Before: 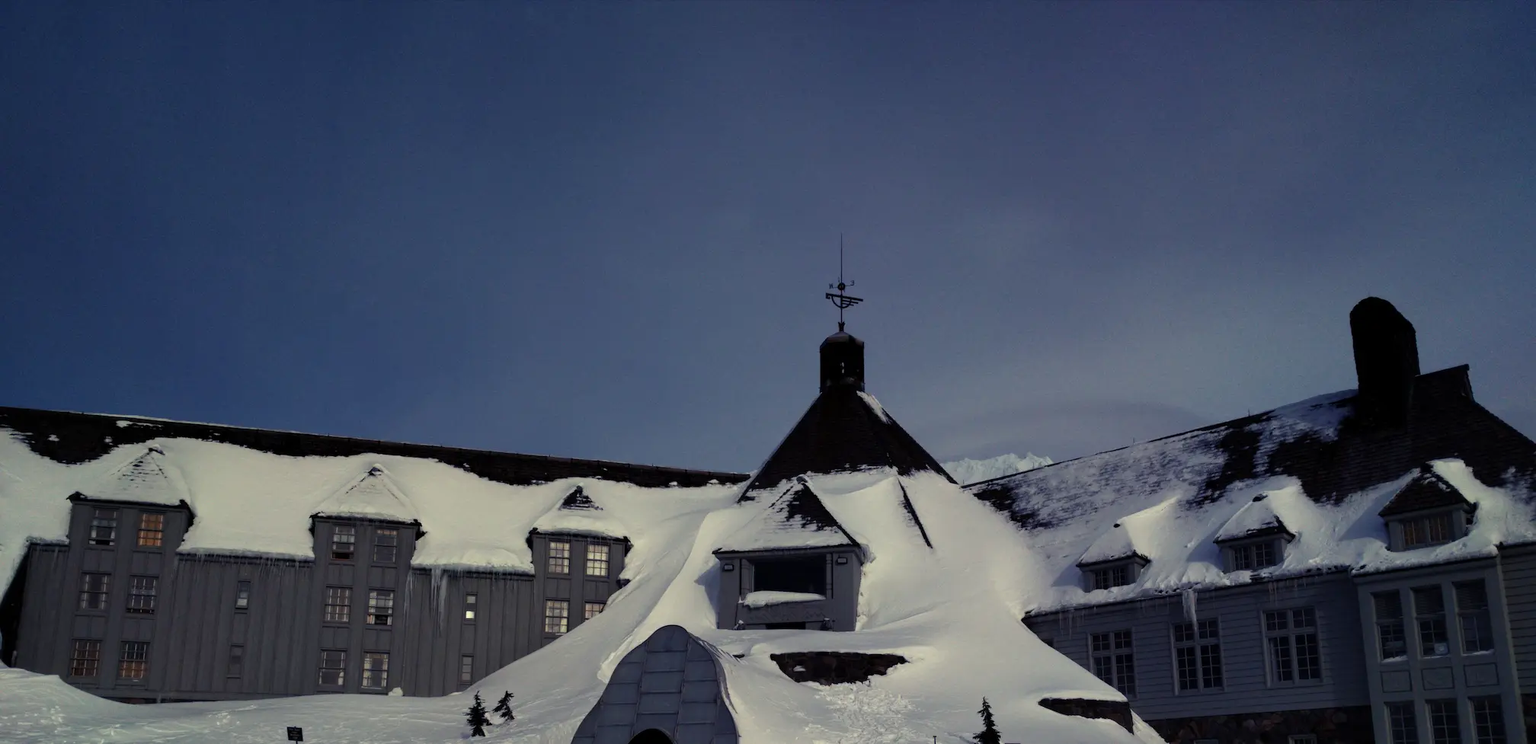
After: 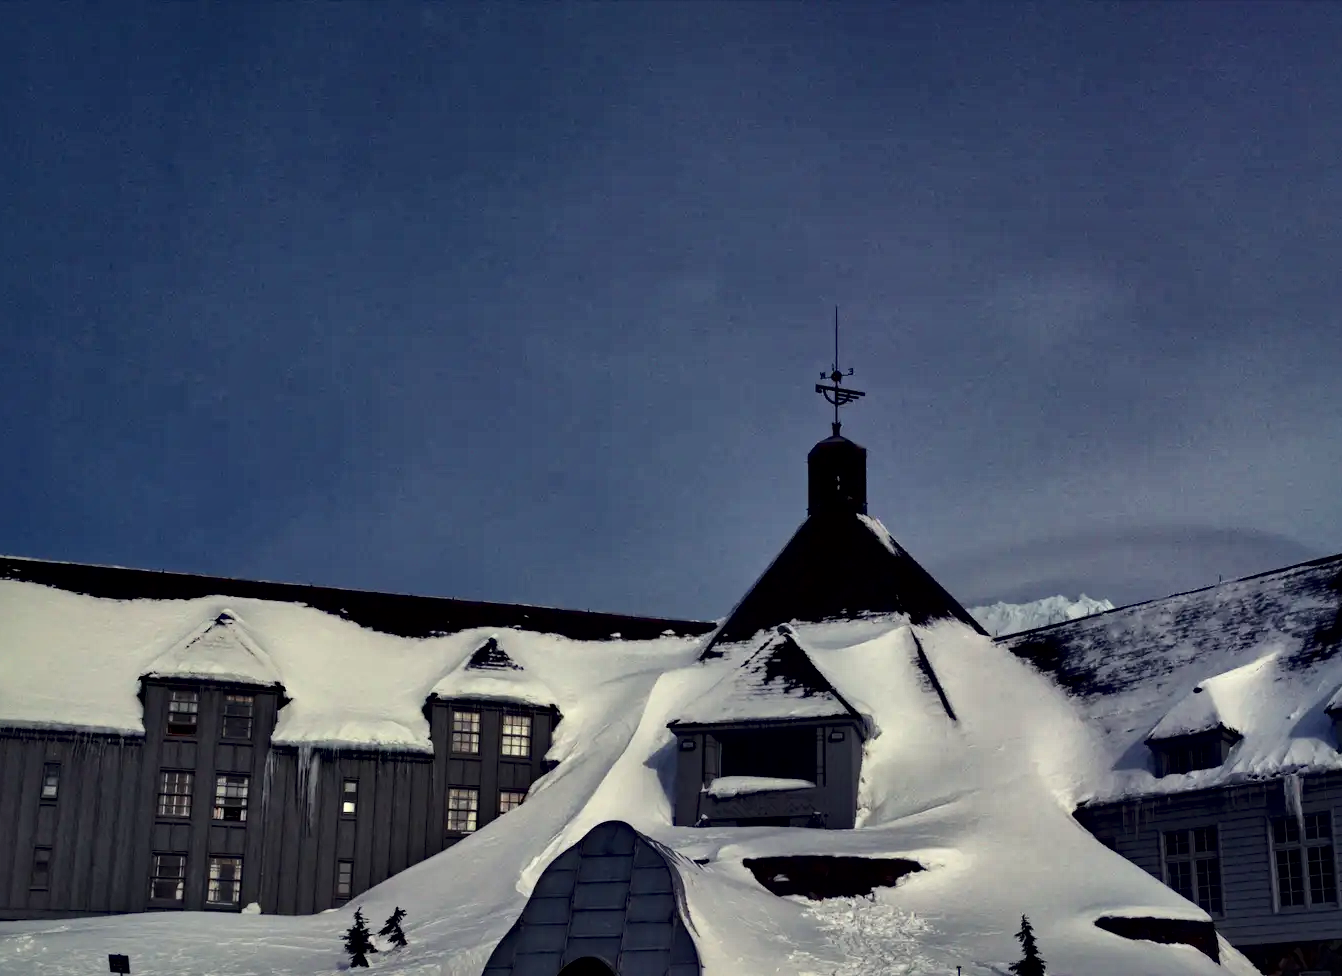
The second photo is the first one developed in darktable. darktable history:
local contrast: mode bilateral grid, contrast 44, coarseness 69, detail 213%, midtone range 0.2
crop and rotate: left 13.33%, right 20.058%
haze removal: compatibility mode true, adaptive false
